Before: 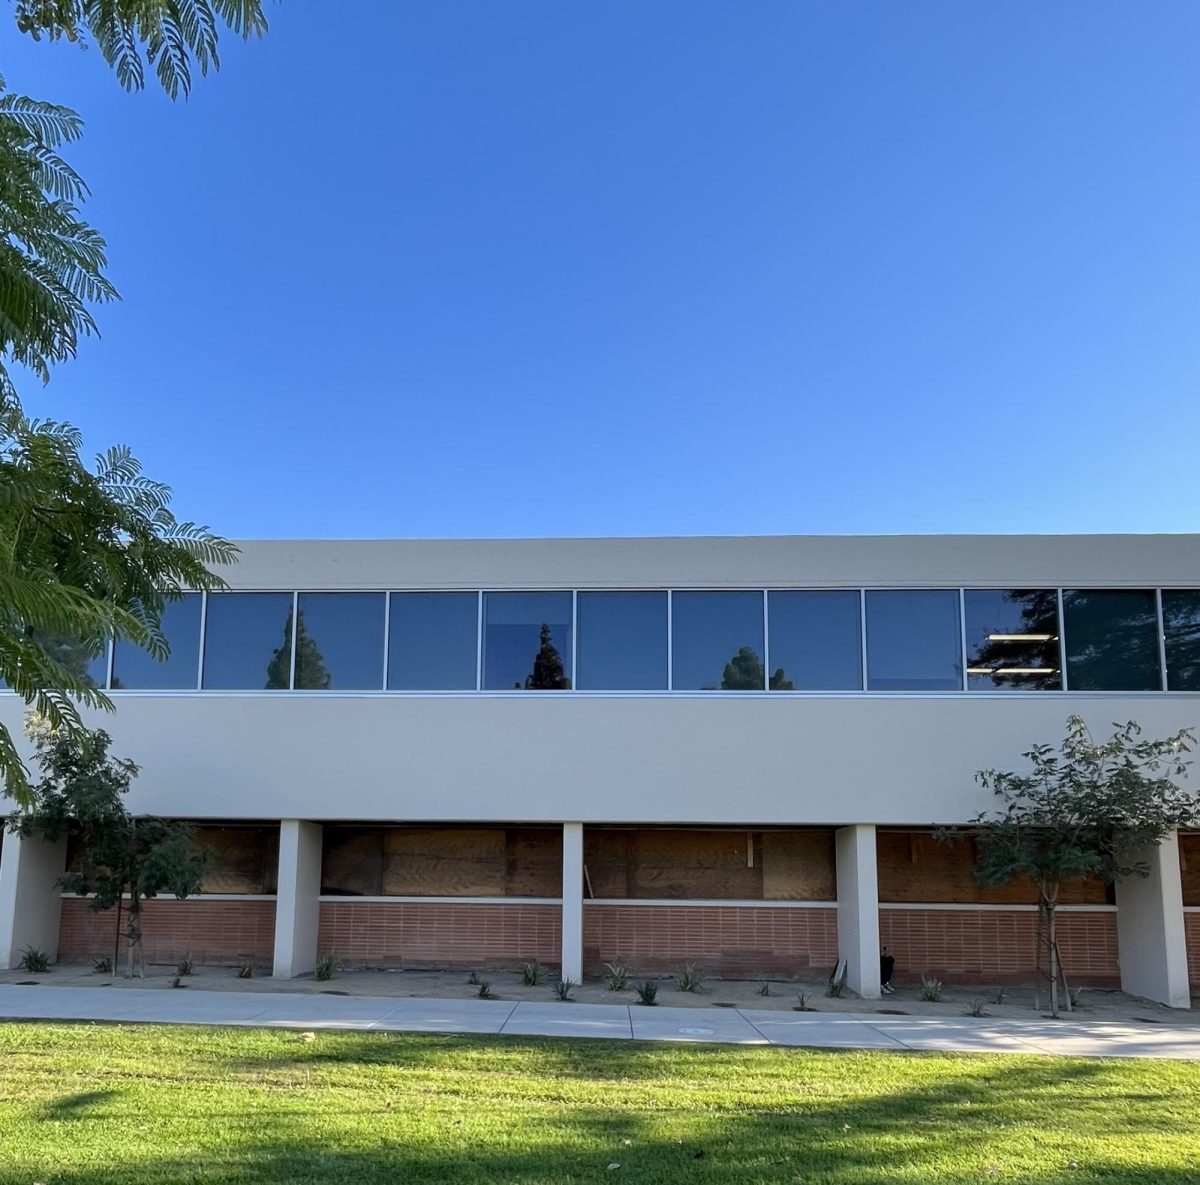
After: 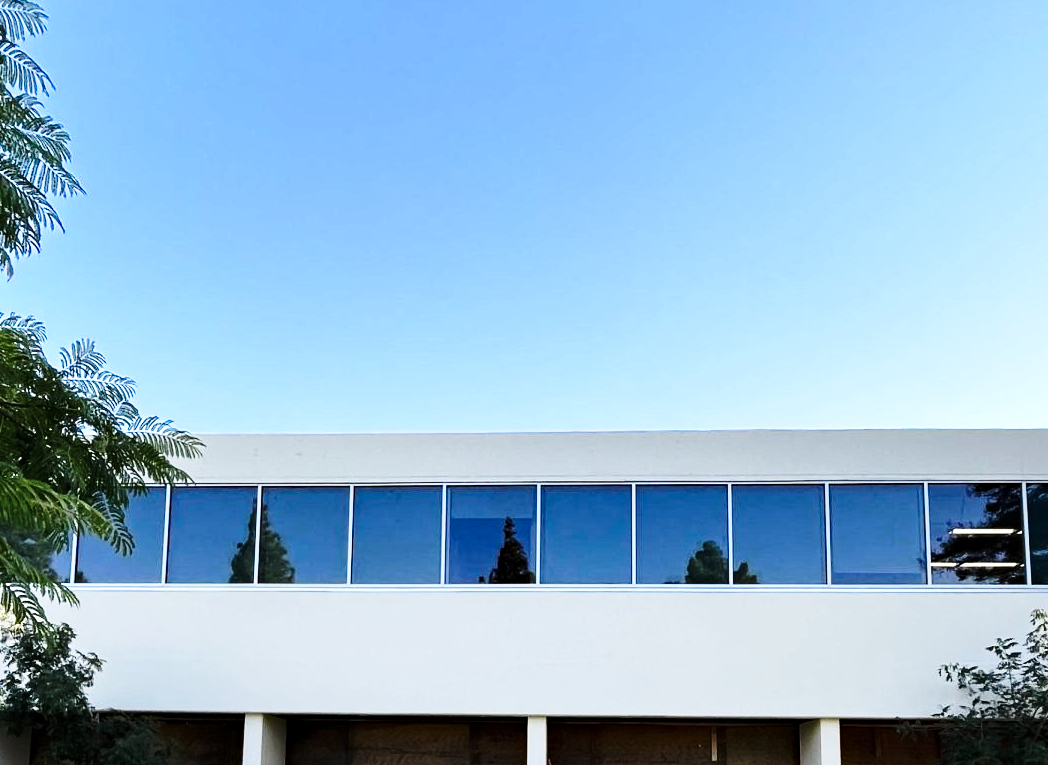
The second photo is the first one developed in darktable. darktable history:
crop: left 3.015%, top 8.969%, right 9.647%, bottom 26.457%
base curve: curves: ch0 [(0, 0) (0.028, 0.03) (0.121, 0.232) (0.46, 0.748) (0.859, 0.968) (1, 1)], preserve colors none
tone equalizer: -8 EV -0.75 EV, -7 EV -0.7 EV, -6 EV -0.6 EV, -5 EV -0.4 EV, -3 EV 0.4 EV, -2 EV 0.6 EV, -1 EV 0.7 EV, +0 EV 0.75 EV, edges refinement/feathering 500, mask exposure compensation -1.57 EV, preserve details no
haze removal: compatibility mode true, adaptive false
